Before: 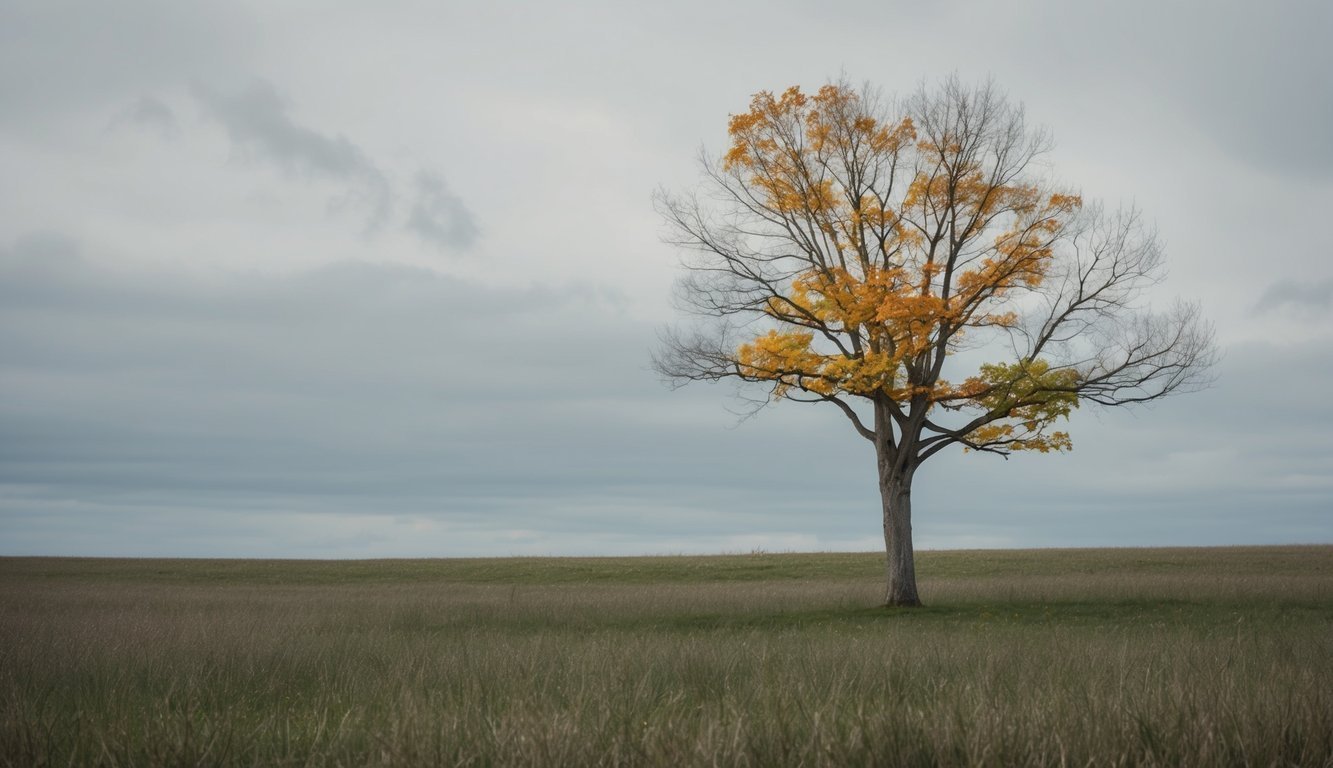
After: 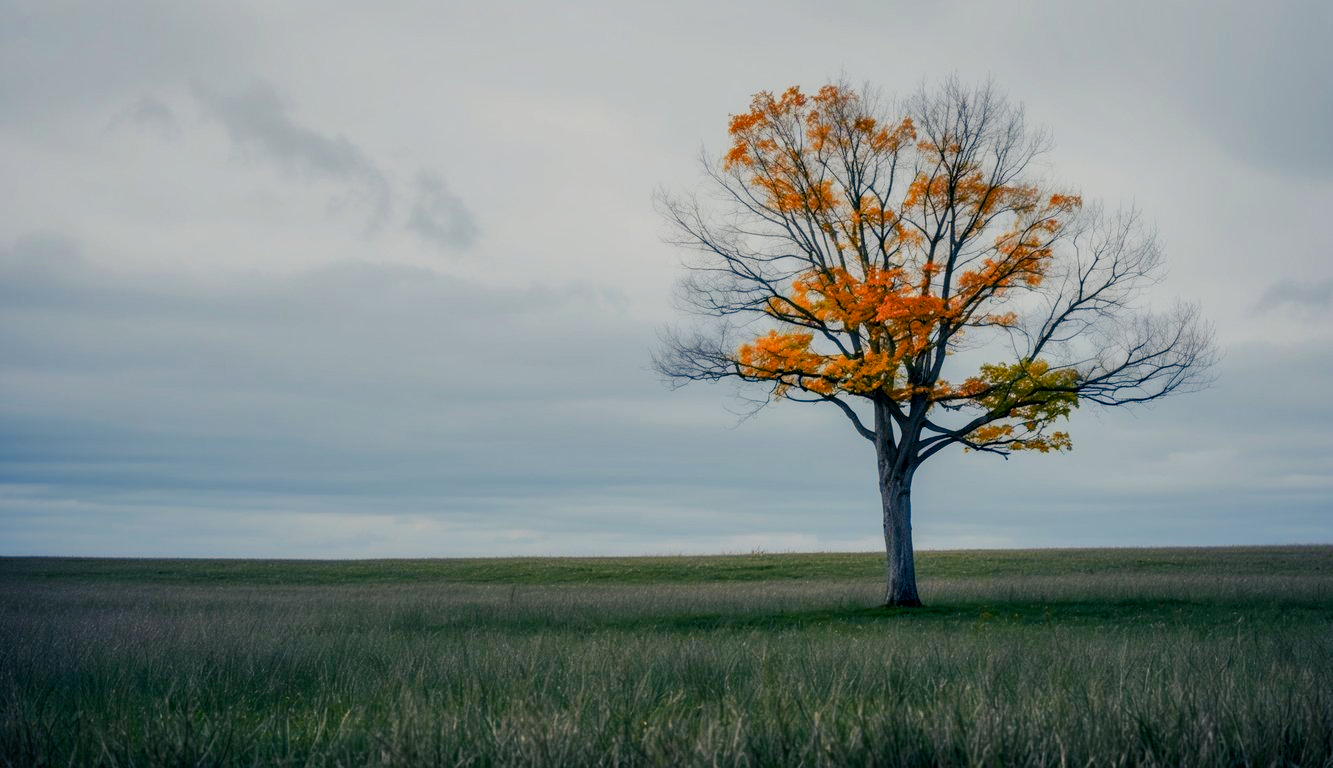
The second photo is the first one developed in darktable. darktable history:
color zones: curves: ch1 [(0.24, 0.634) (0.75, 0.5)]; ch2 [(0.253, 0.437) (0.745, 0.491)]
filmic rgb: black relative exposure -7.65 EV, white relative exposure 4.56 EV, hardness 3.61, contrast 1.061
color balance rgb: shadows lift › luminance -40.743%, shadows lift › chroma 14.137%, shadows lift › hue 258.55°, linear chroma grading › global chroma 14.99%, perceptual saturation grading › global saturation 25.768%, perceptual saturation grading › highlights -50.523%, perceptual saturation grading › shadows 30.862%, contrast 5.018%
local contrast: on, module defaults
